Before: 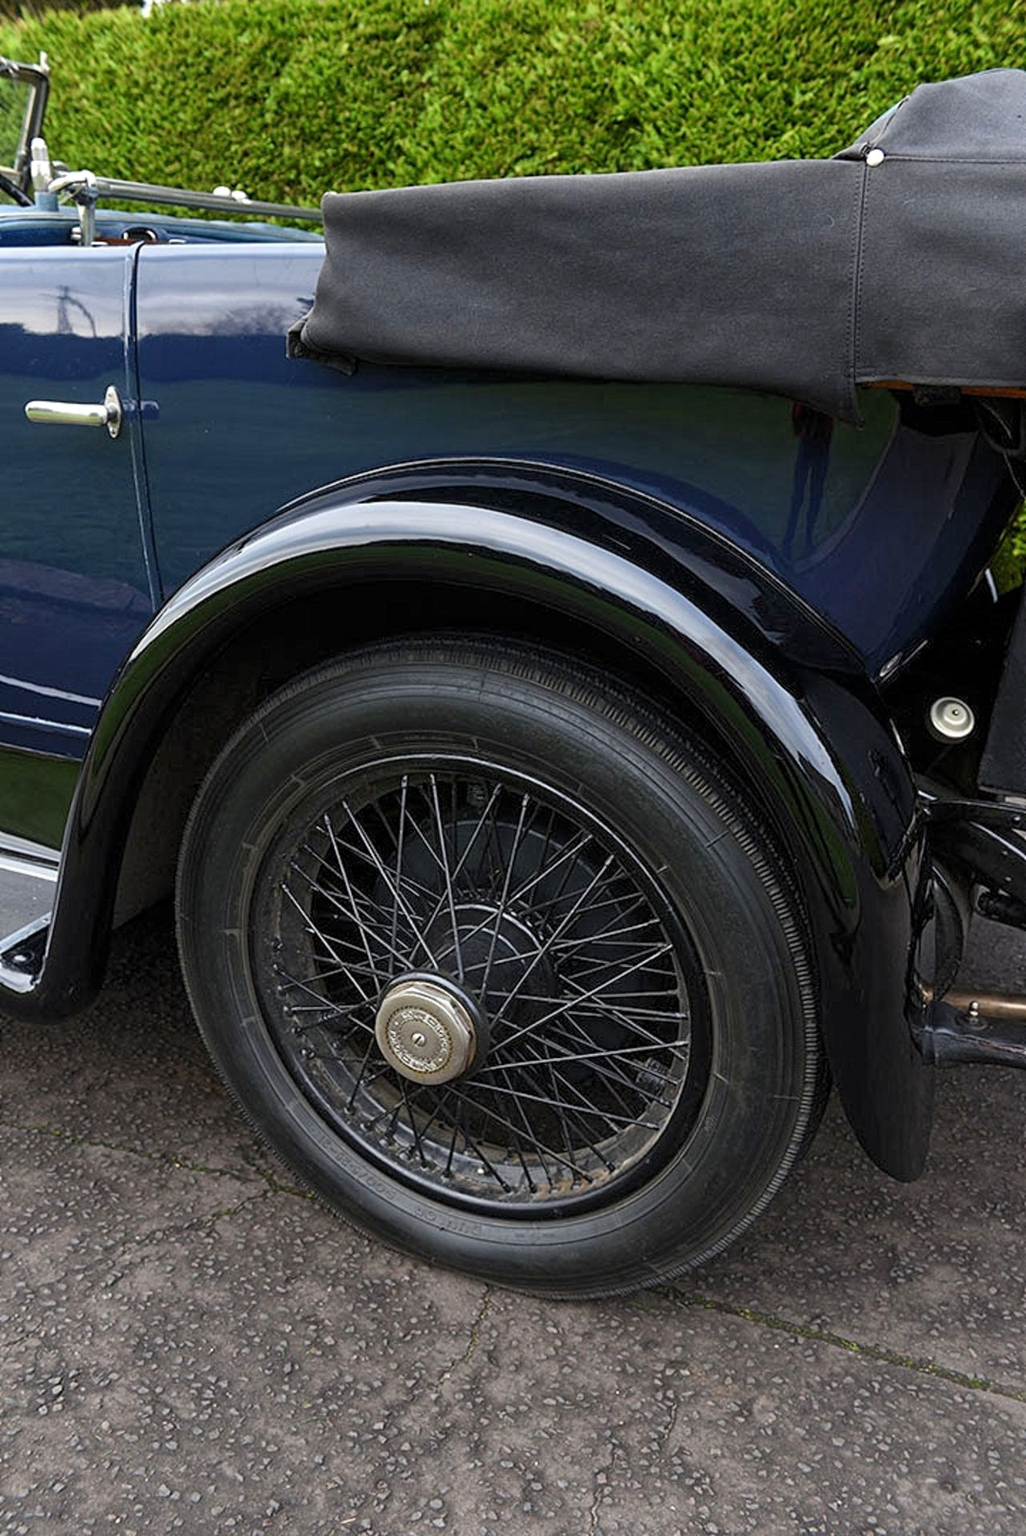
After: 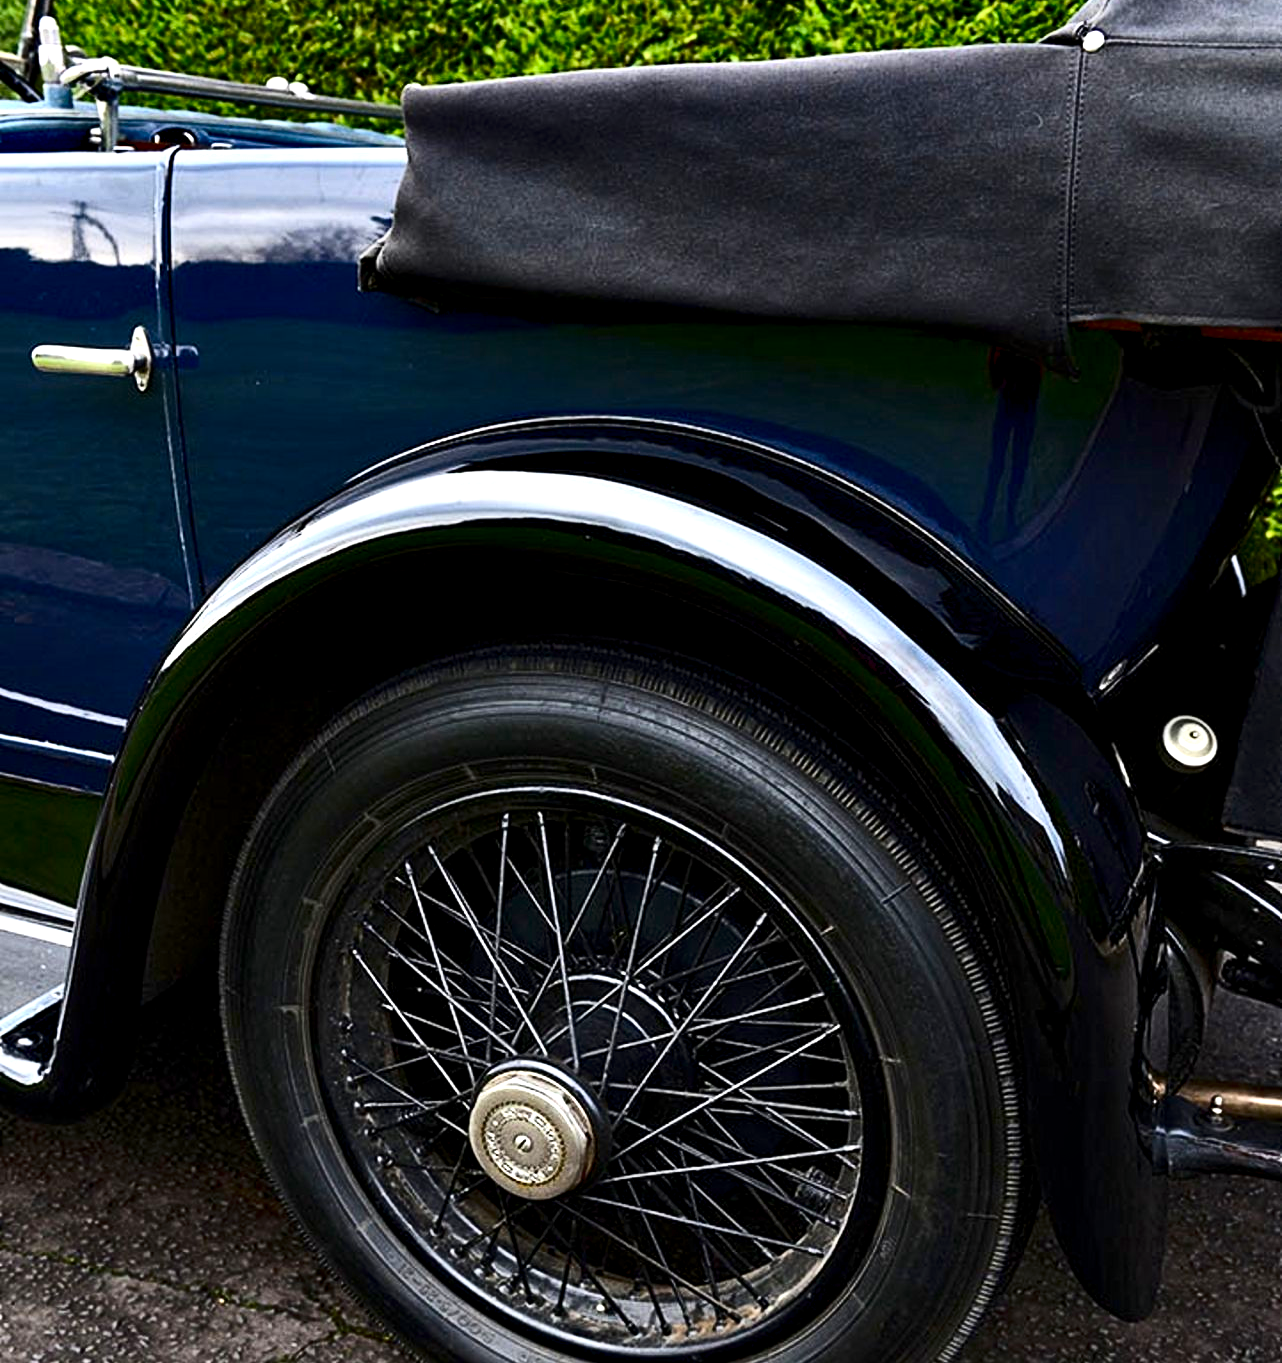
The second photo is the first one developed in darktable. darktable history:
base curve: curves: ch0 [(0, 0) (0.989, 0.992)], preserve colors none
crop and rotate: top 8.164%, bottom 20.812%
contrast brightness saturation: contrast 0.206, brightness -0.101, saturation 0.209
contrast equalizer: octaves 7, y [[0.6 ×6], [0.55 ×6], [0 ×6], [0 ×6], [0 ×6]]
